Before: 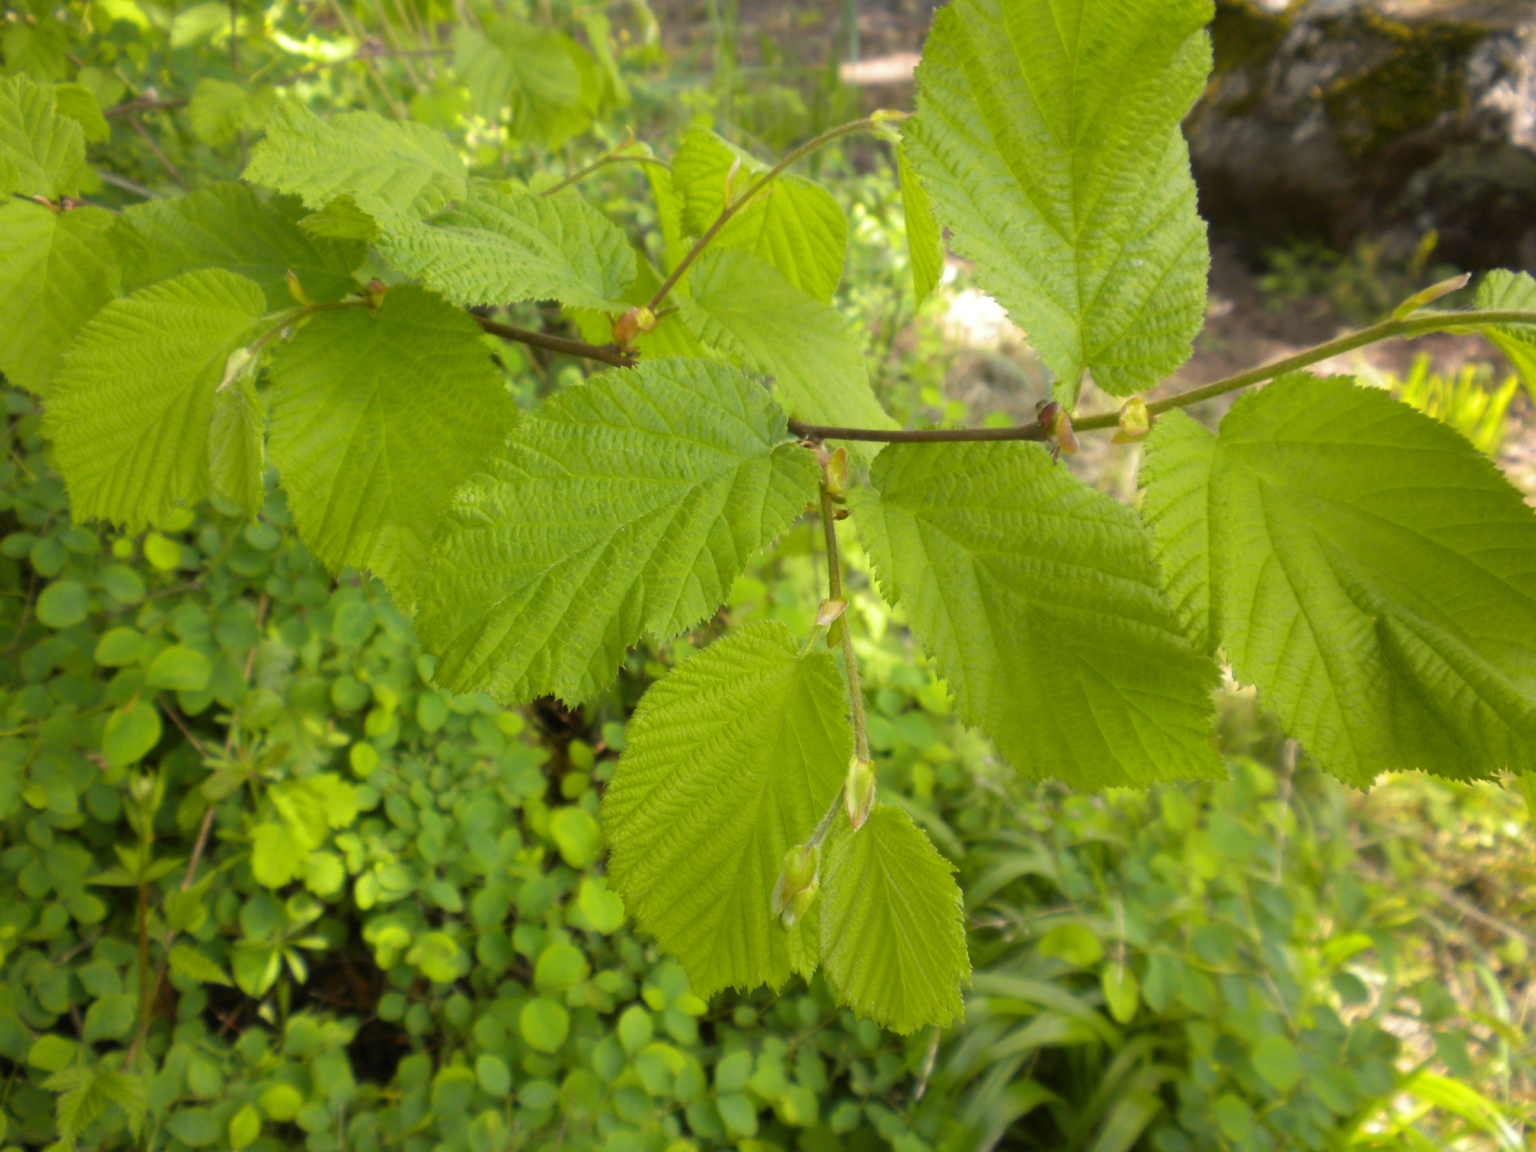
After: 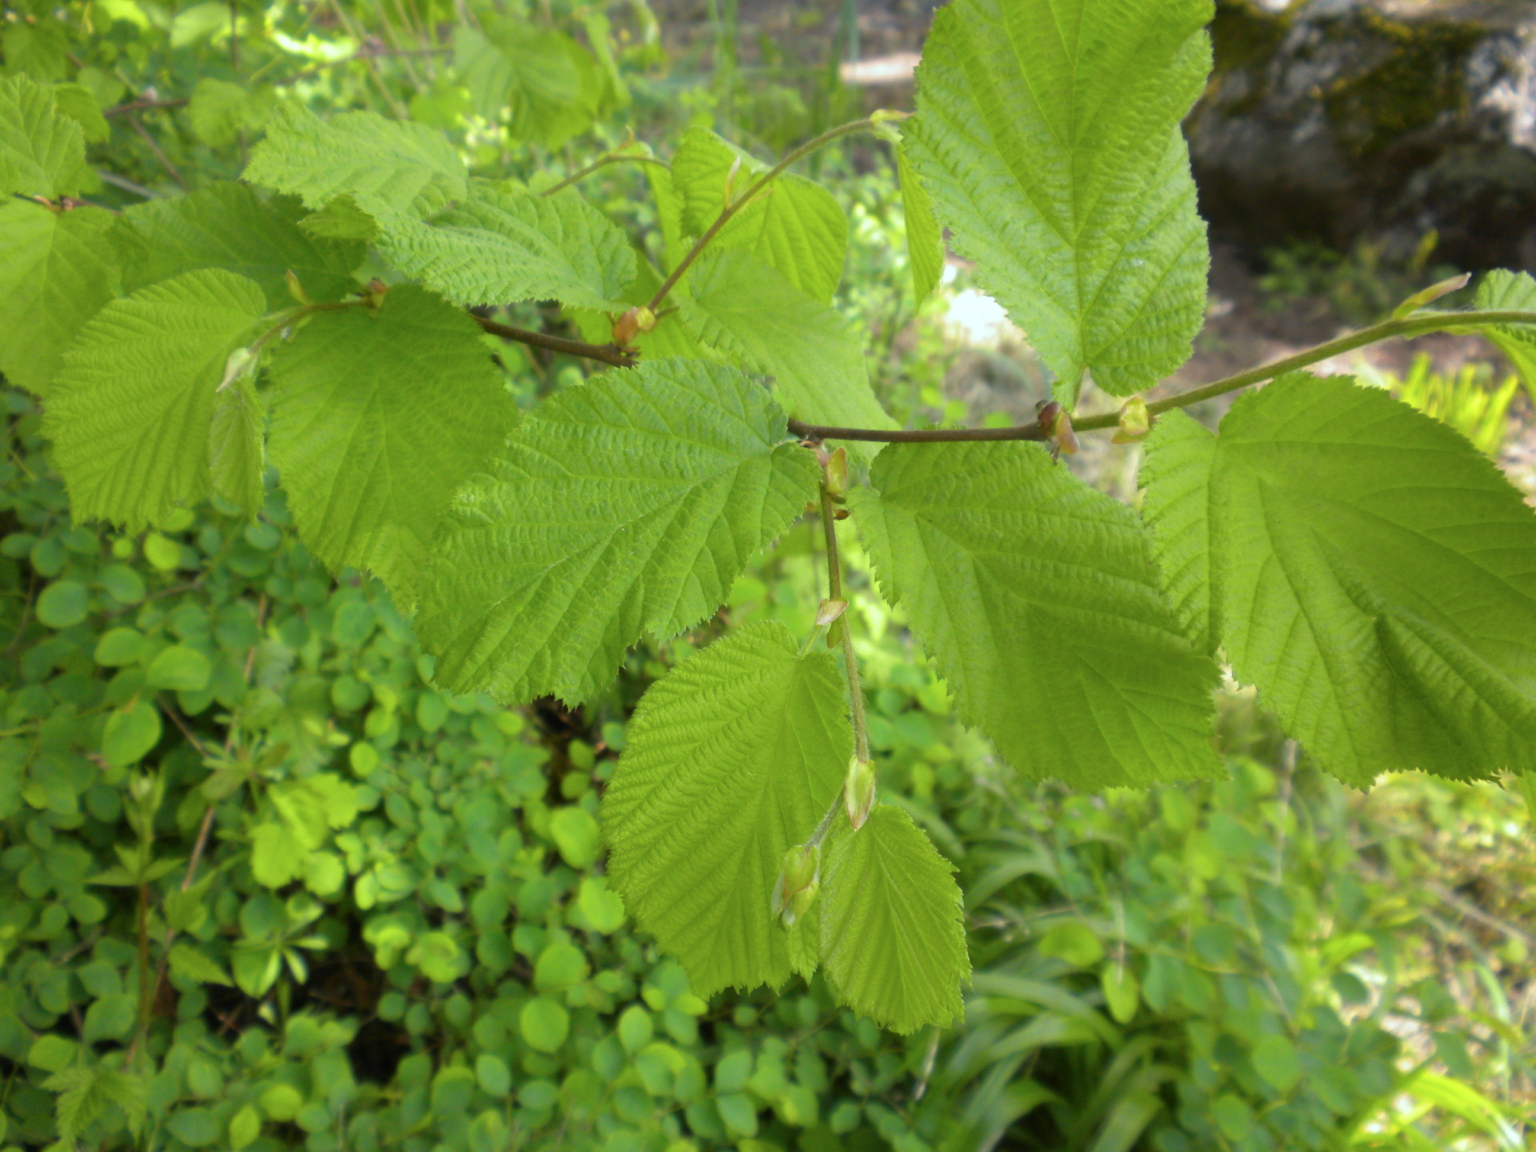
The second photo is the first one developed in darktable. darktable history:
color calibration: illuminant custom, x 0.368, y 0.373, temperature 4343.48 K
